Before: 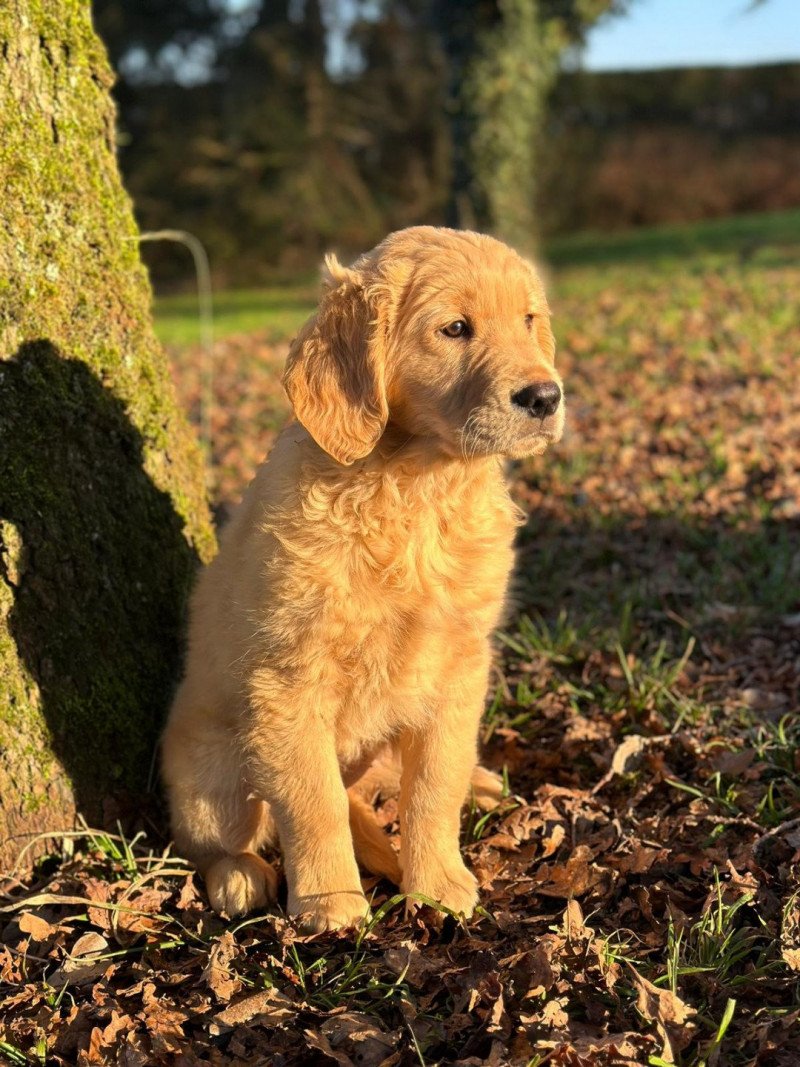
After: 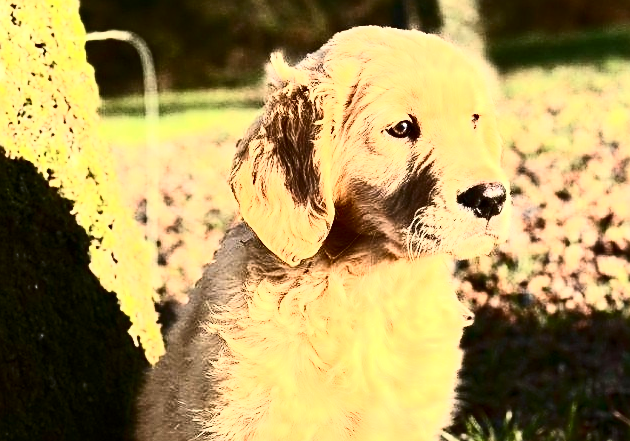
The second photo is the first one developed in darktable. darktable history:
exposure: black level correction 0, exposure 0.499 EV, compensate highlight preservation false
sharpen: on, module defaults
crop: left 6.866%, top 18.758%, right 14.265%, bottom 39.841%
contrast brightness saturation: contrast 0.949, brightness 0.191
